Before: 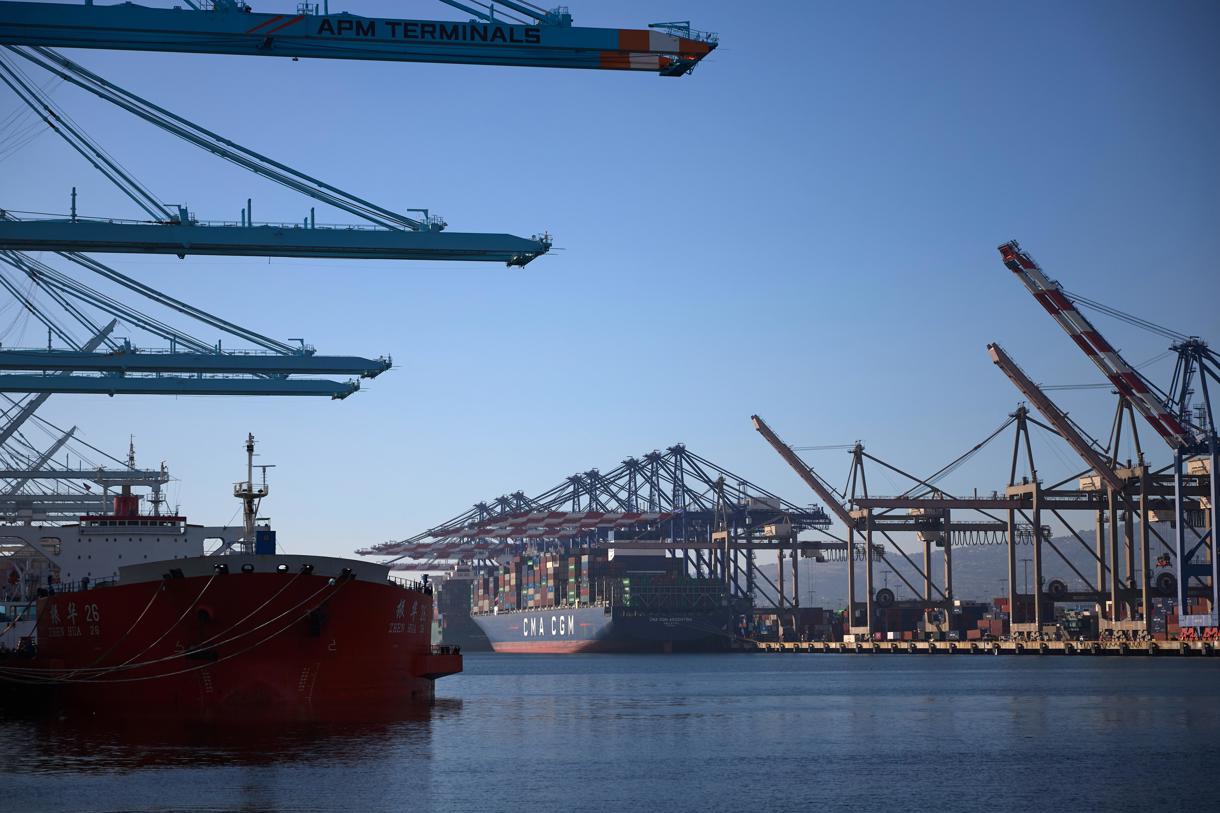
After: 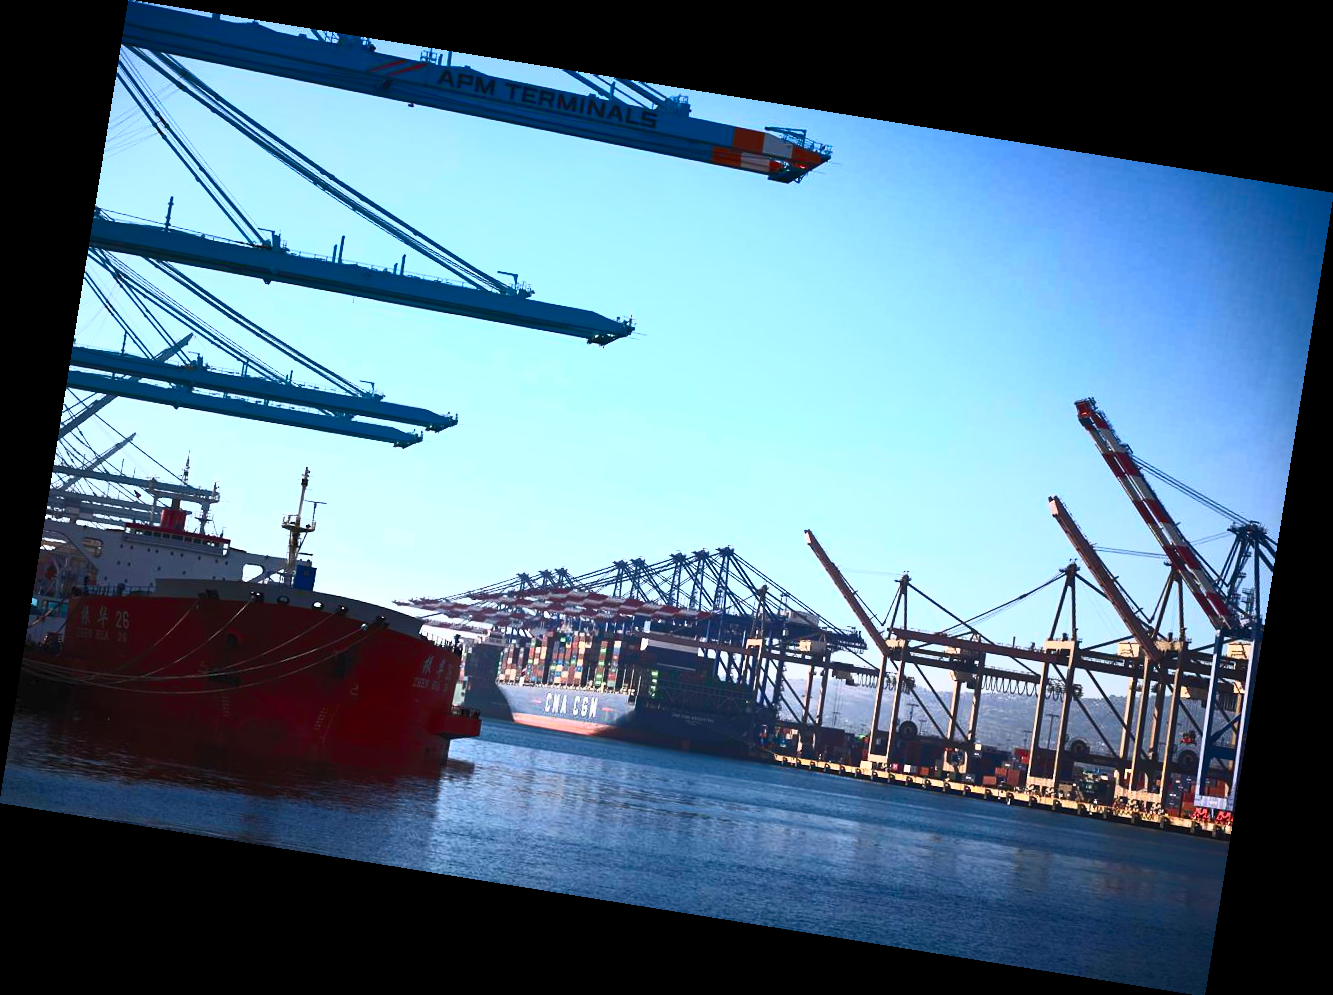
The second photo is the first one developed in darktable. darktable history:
rotate and perspective: rotation 9.12°, automatic cropping off
contrast brightness saturation: contrast 0.83, brightness 0.59, saturation 0.59
